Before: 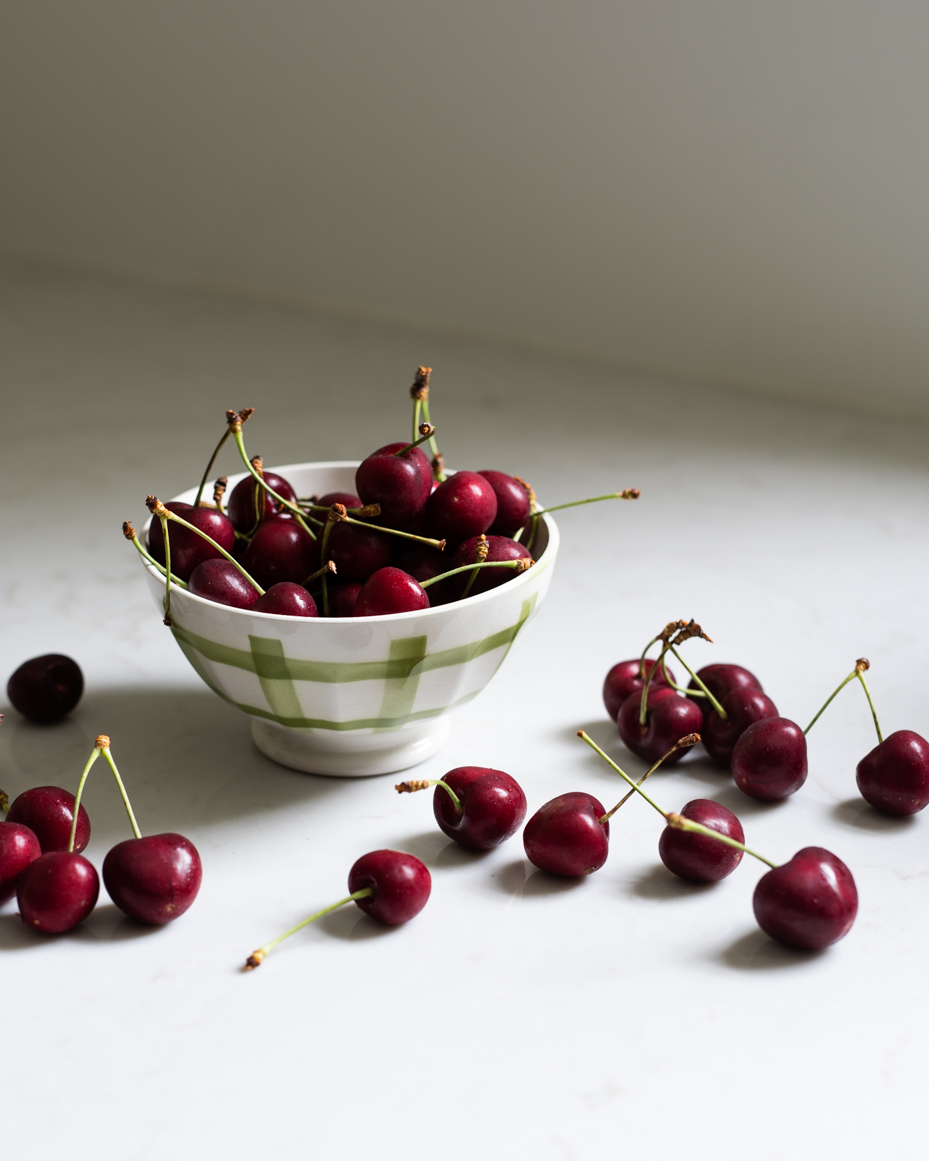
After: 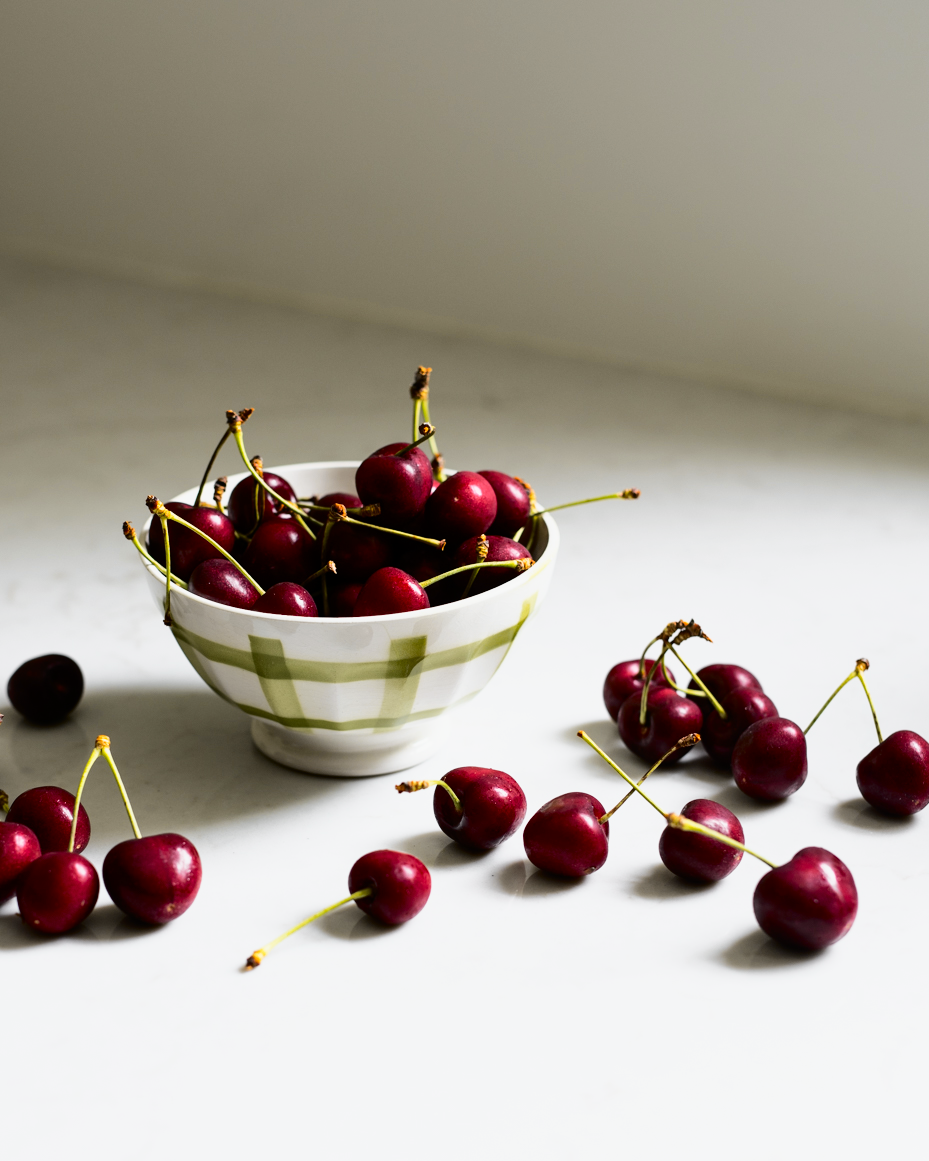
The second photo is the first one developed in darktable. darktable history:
tone curve: curves: ch0 [(0, 0) (0.136, 0.071) (0.346, 0.366) (0.489, 0.573) (0.66, 0.748) (0.858, 0.926) (1, 0.977)]; ch1 [(0, 0) (0.353, 0.344) (0.45, 0.46) (0.498, 0.498) (0.521, 0.512) (0.563, 0.559) (0.592, 0.605) (0.641, 0.673) (1, 1)]; ch2 [(0, 0) (0.333, 0.346) (0.375, 0.375) (0.424, 0.43) (0.476, 0.492) (0.502, 0.502) (0.524, 0.531) (0.579, 0.61) (0.612, 0.644) (0.641, 0.722) (1, 1)], color space Lab, independent channels, preserve colors none
